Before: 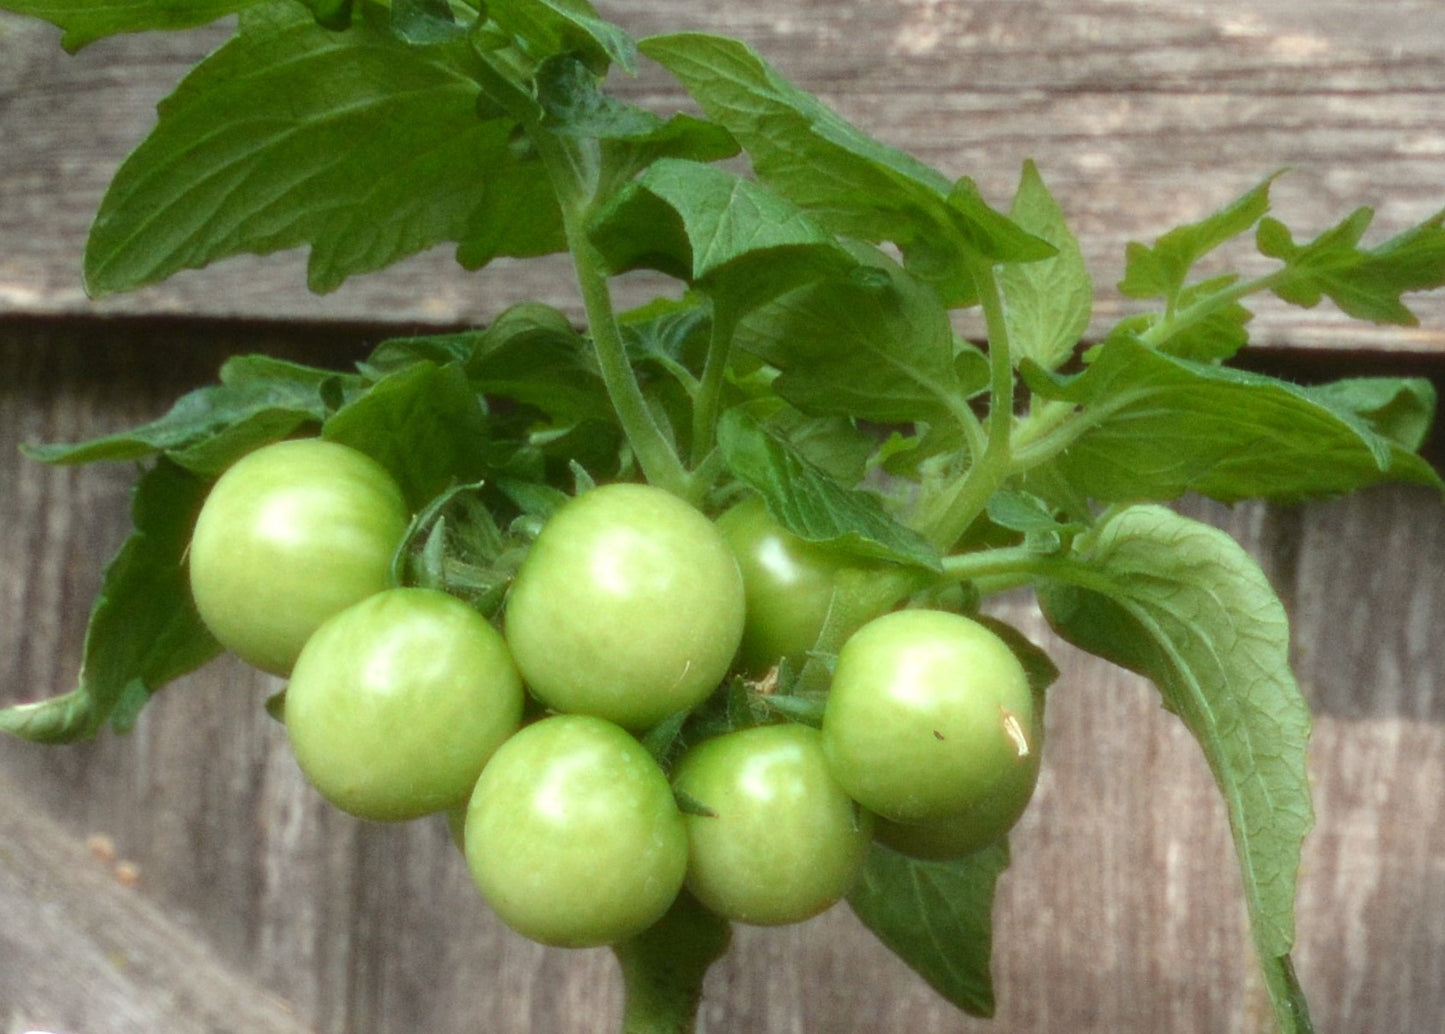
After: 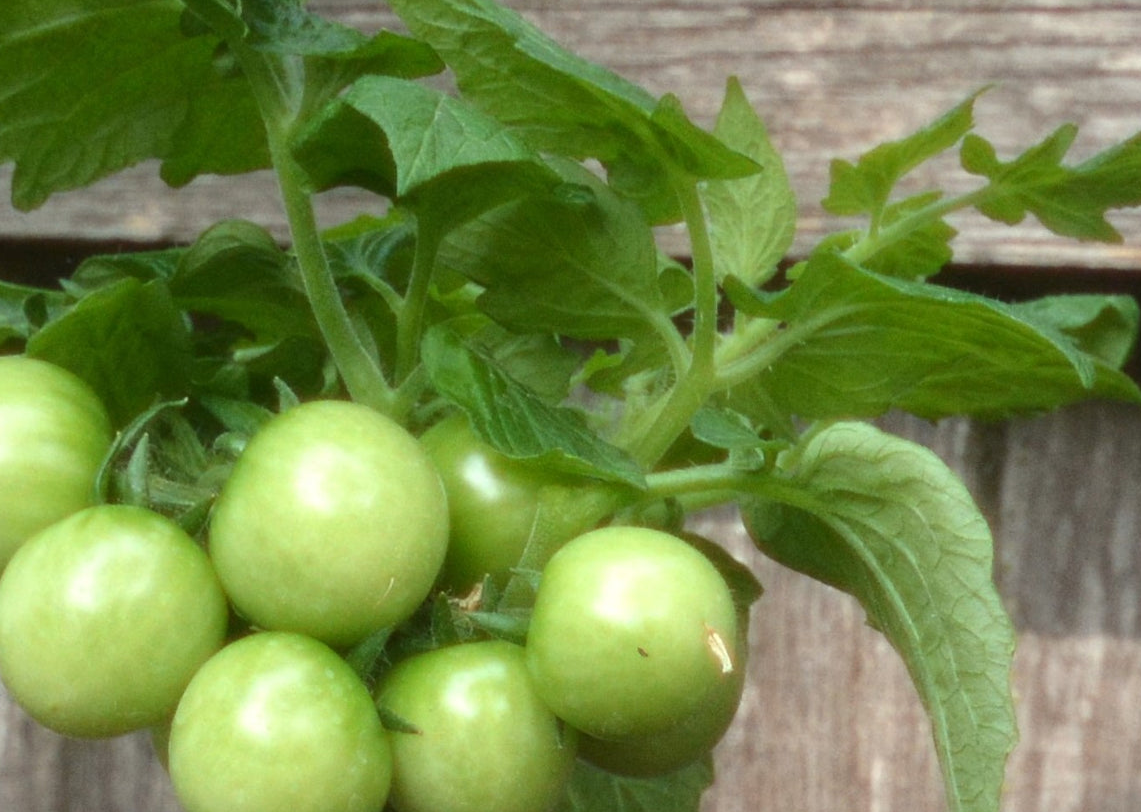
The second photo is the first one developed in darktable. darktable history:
crop and rotate: left 20.505%, top 8.036%, right 0.487%, bottom 13.367%
